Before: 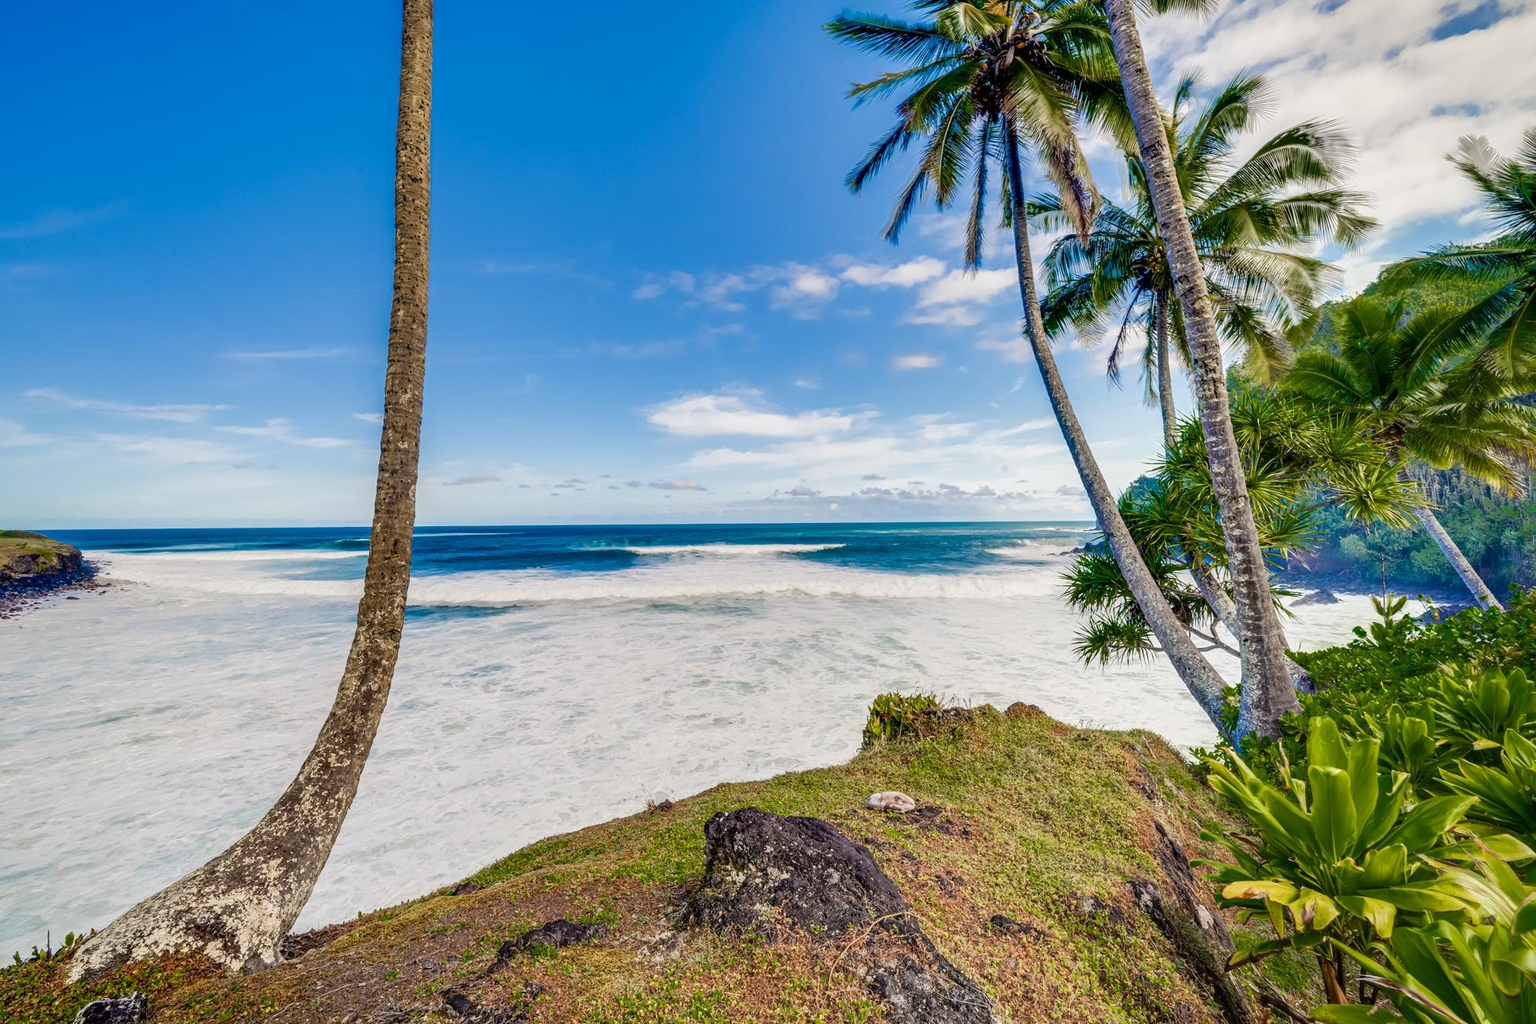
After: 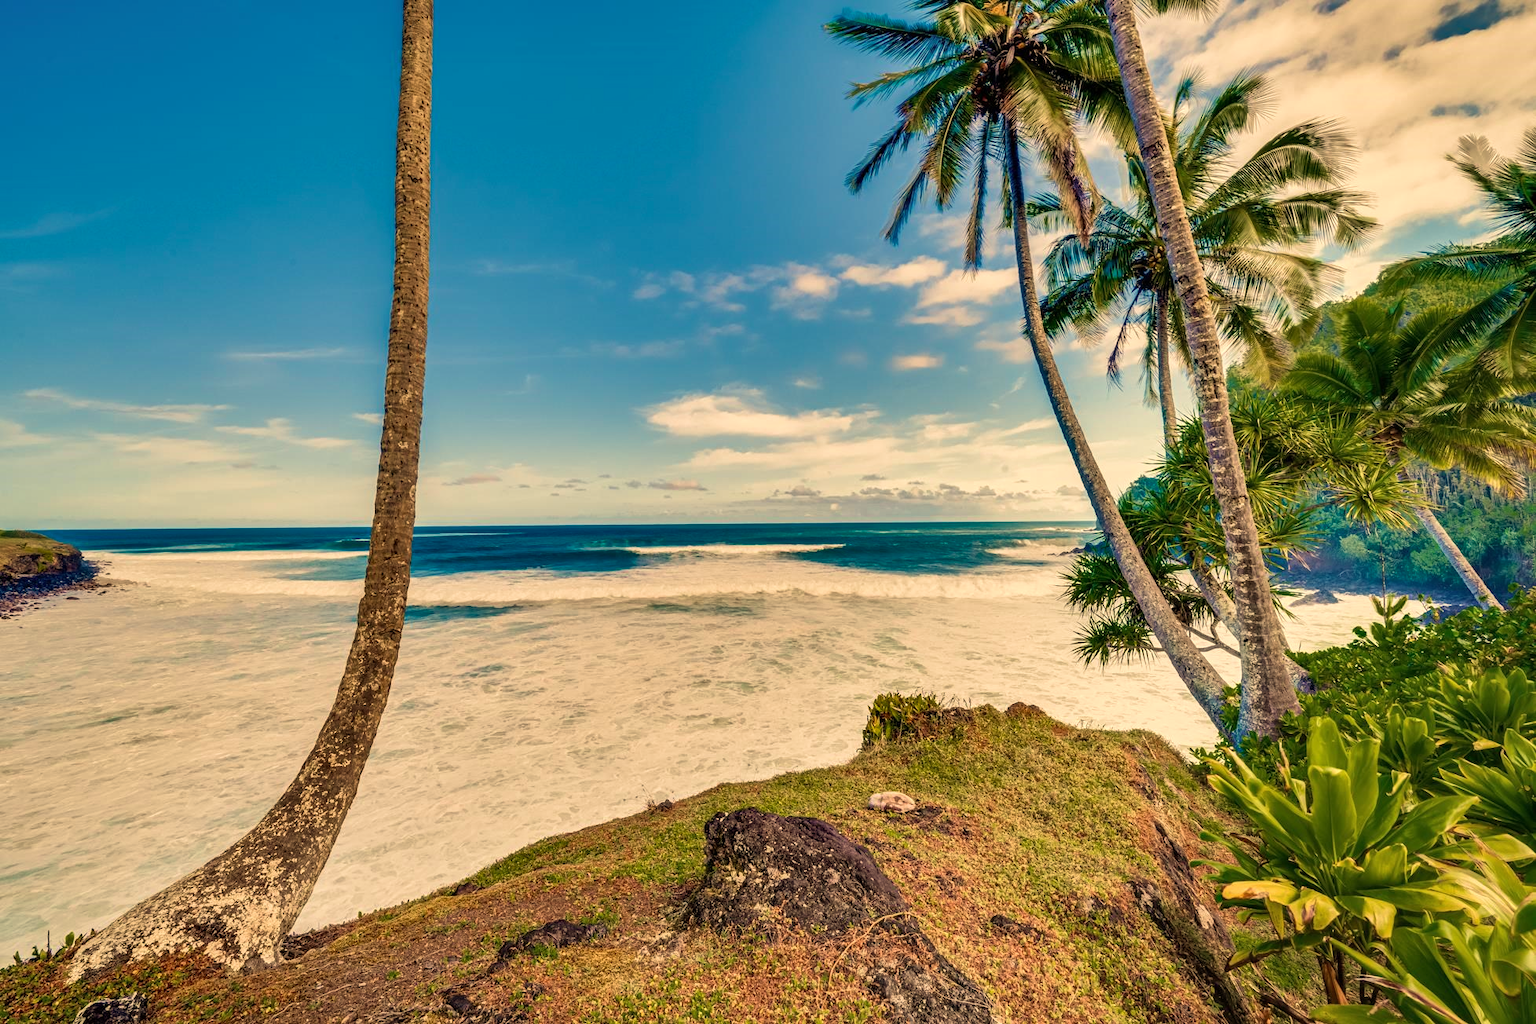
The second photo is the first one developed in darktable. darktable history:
velvia: on, module defaults
white balance: red 1.138, green 0.996, blue 0.812
shadows and highlights: shadows 40, highlights -54, highlights color adjustment 46%, low approximation 0.01, soften with gaussian
